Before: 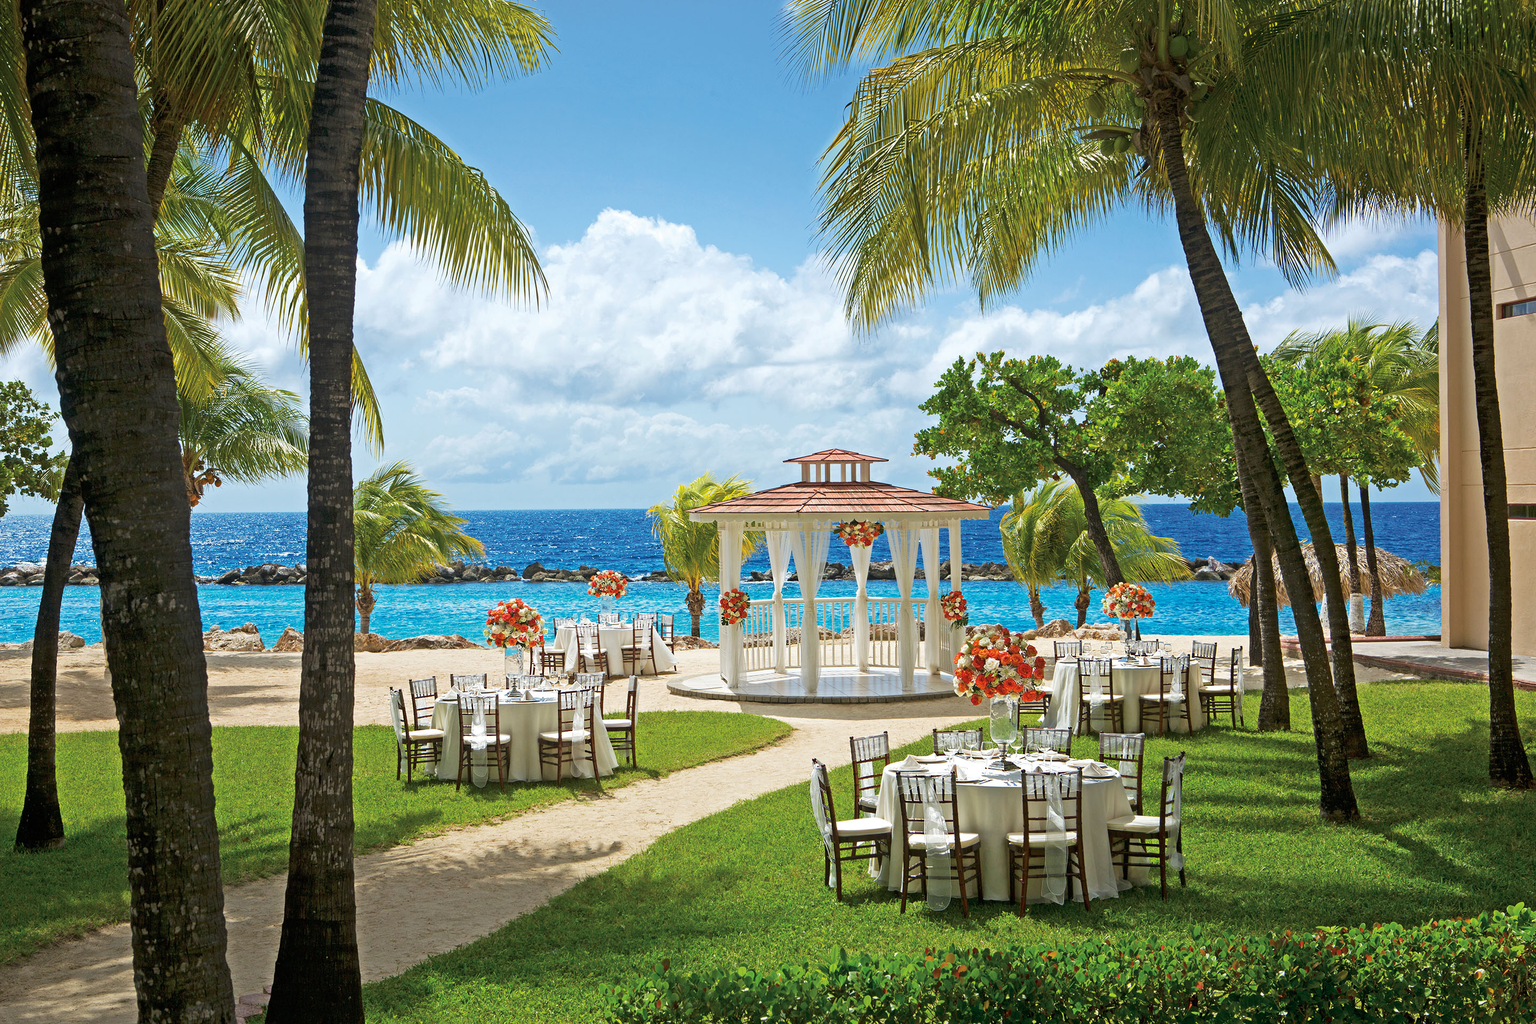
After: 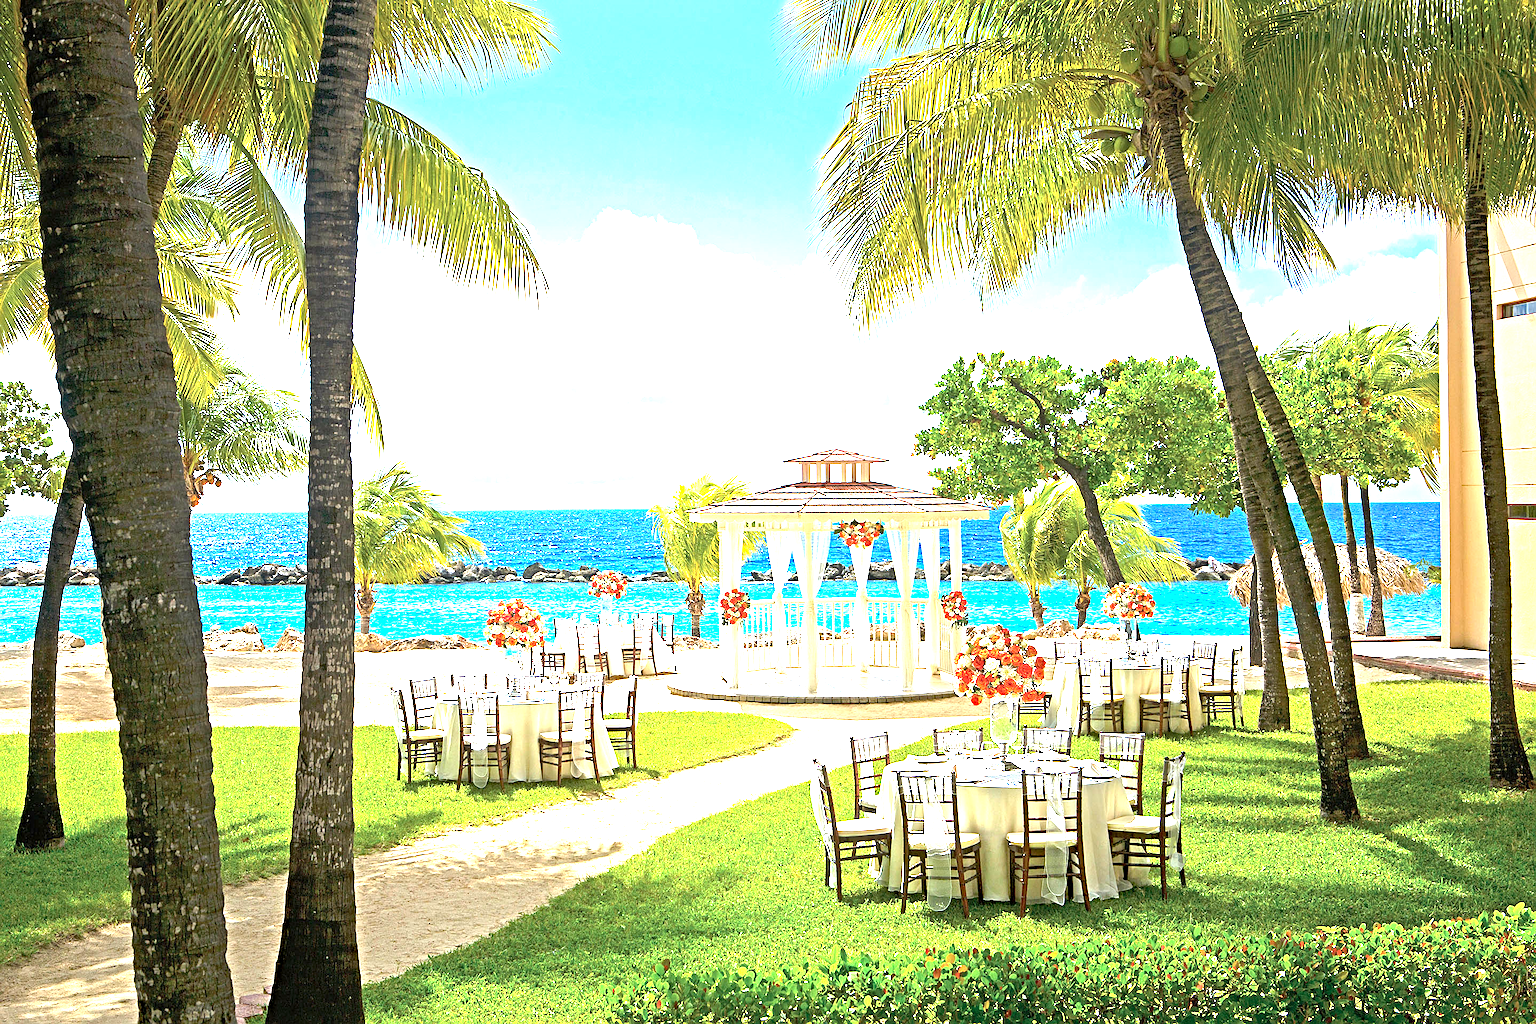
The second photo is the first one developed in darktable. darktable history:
haze removal: strength 0.286, distance 0.254, compatibility mode true, adaptive false
exposure: exposure 1.991 EV, compensate exposure bias true, compensate highlight preservation false
sharpen: on, module defaults
